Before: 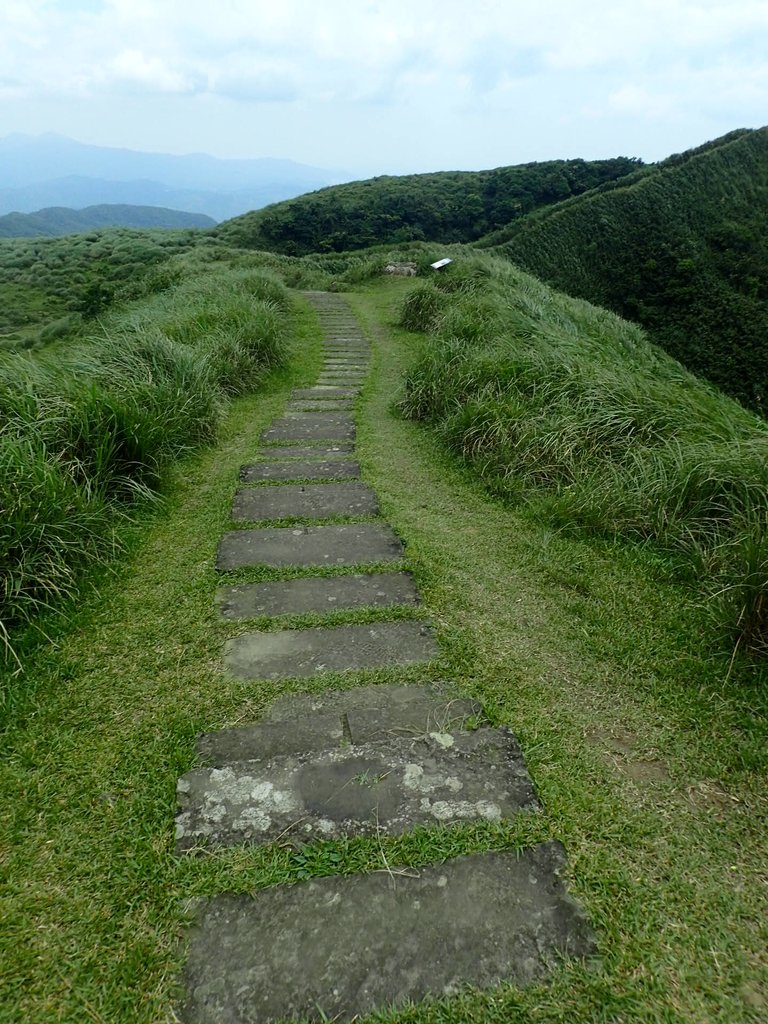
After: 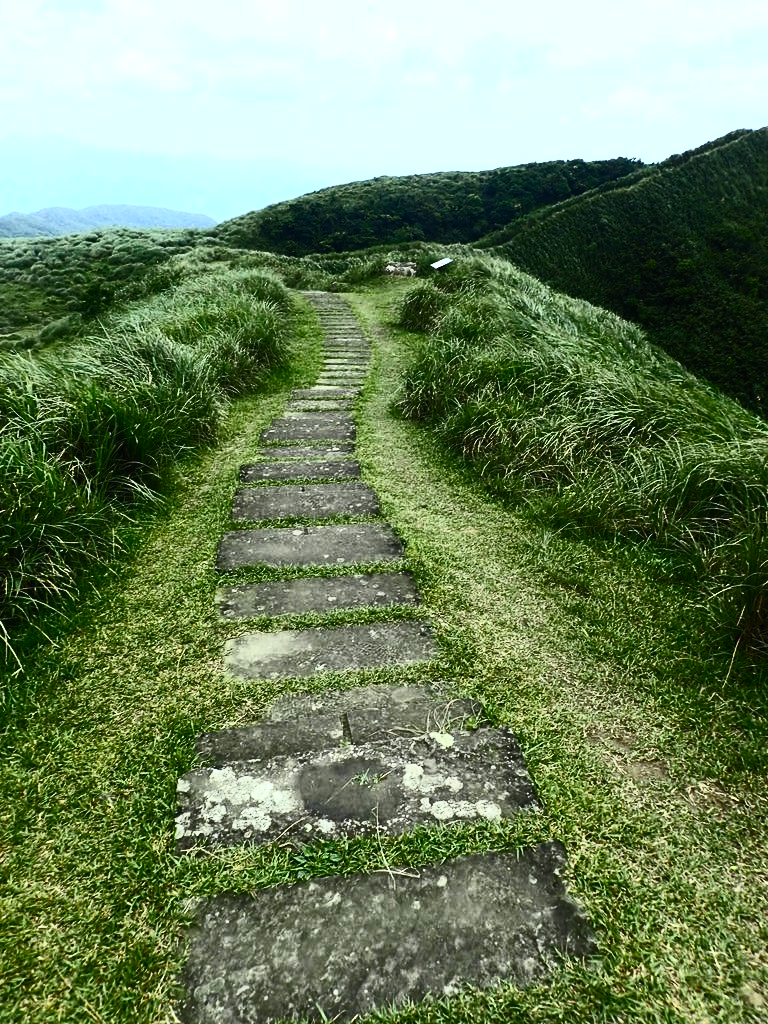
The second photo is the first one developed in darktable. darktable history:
tone equalizer: -8 EV -0.417 EV, -7 EV -0.389 EV, -6 EV -0.333 EV, -5 EV -0.222 EV, -3 EV 0.222 EV, -2 EV 0.333 EV, -1 EV 0.389 EV, +0 EV 0.417 EV, edges refinement/feathering 500, mask exposure compensation -1.57 EV, preserve details no
contrast brightness saturation: contrast 0.62, brightness 0.34, saturation 0.14
color balance: contrast fulcrum 17.78%
